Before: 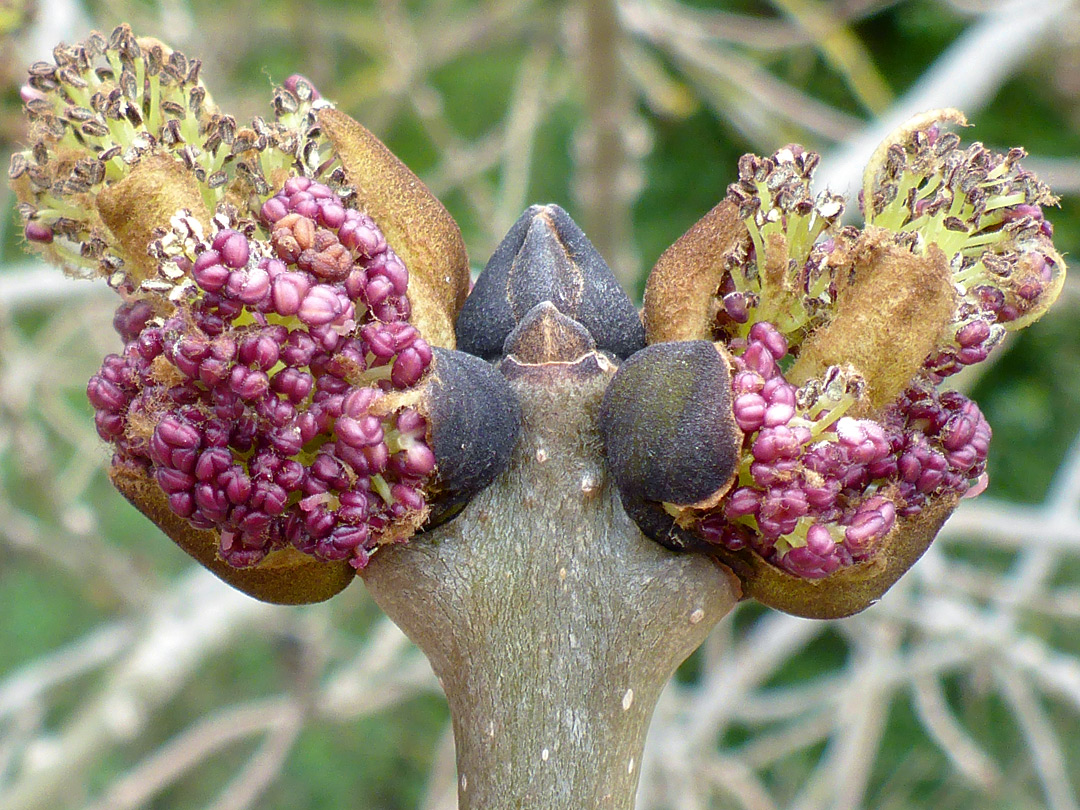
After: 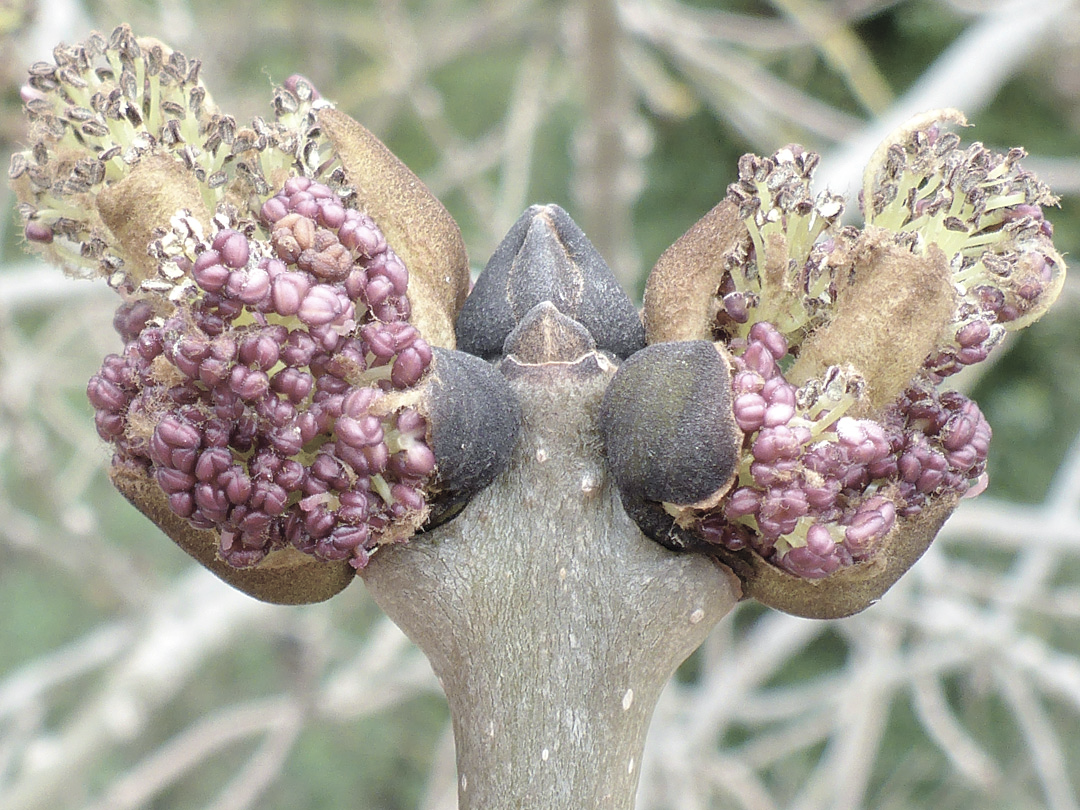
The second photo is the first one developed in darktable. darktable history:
contrast brightness saturation: brightness 0.19, saturation -0.501
